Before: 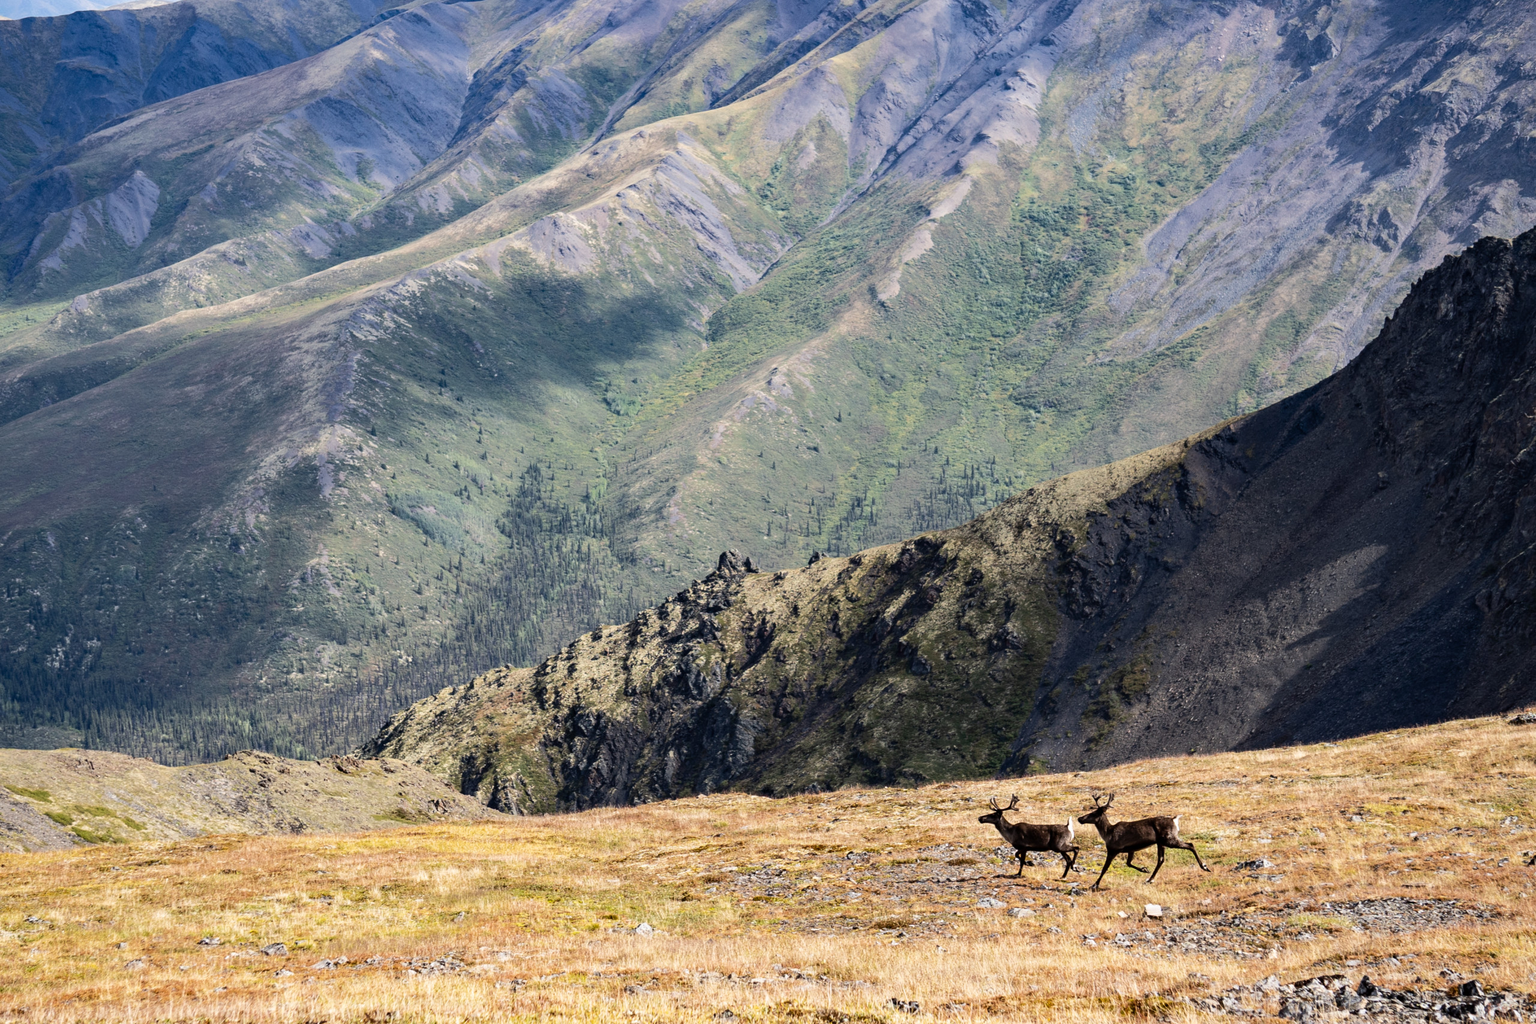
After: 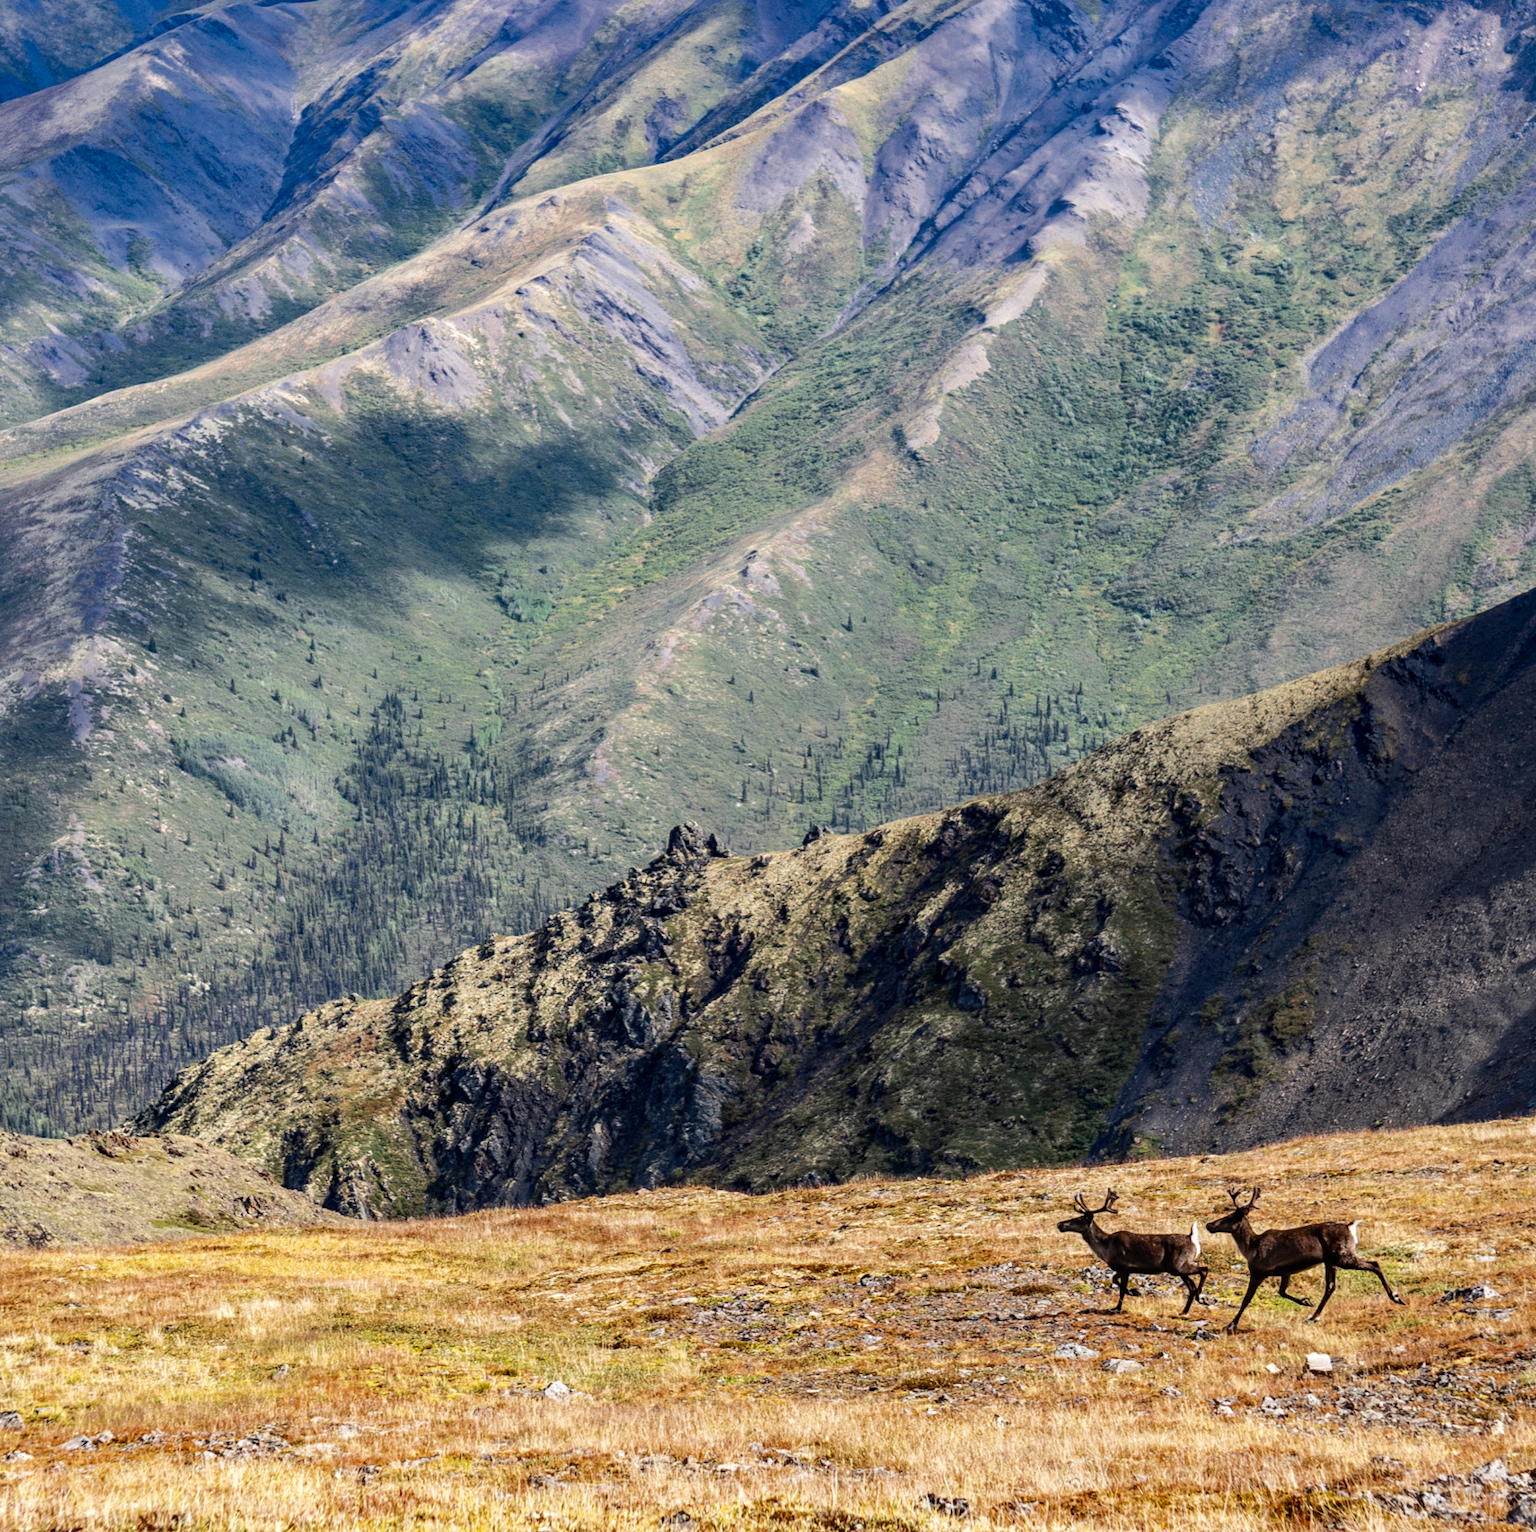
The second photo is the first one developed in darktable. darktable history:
crop and rotate: left 17.732%, right 15.423%
color zones: curves: ch0 [(0, 0.5) (0.125, 0.4) (0.25, 0.5) (0.375, 0.4) (0.5, 0.4) (0.625, 0.35) (0.75, 0.35) (0.875, 0.5)]; ch1 [(0, 0.35) (0.125, 0.45) (0.25, 0.35) (0.375, 0.35) (0.5, 0.35) (0.625, 0.35) (0.75, 0.45) (0.875, 0.35)]; ch2 [(0, 0.6) (0.125, 0.5) (0.25, 0.5) (0.375, 0.6) (0.5, 0.6) (0.625, 0.5) (0.75, 0.5) (0.875, 0.5)]
local contrast: on, module defaults
contrast brightness saturation: saturation 0.5
